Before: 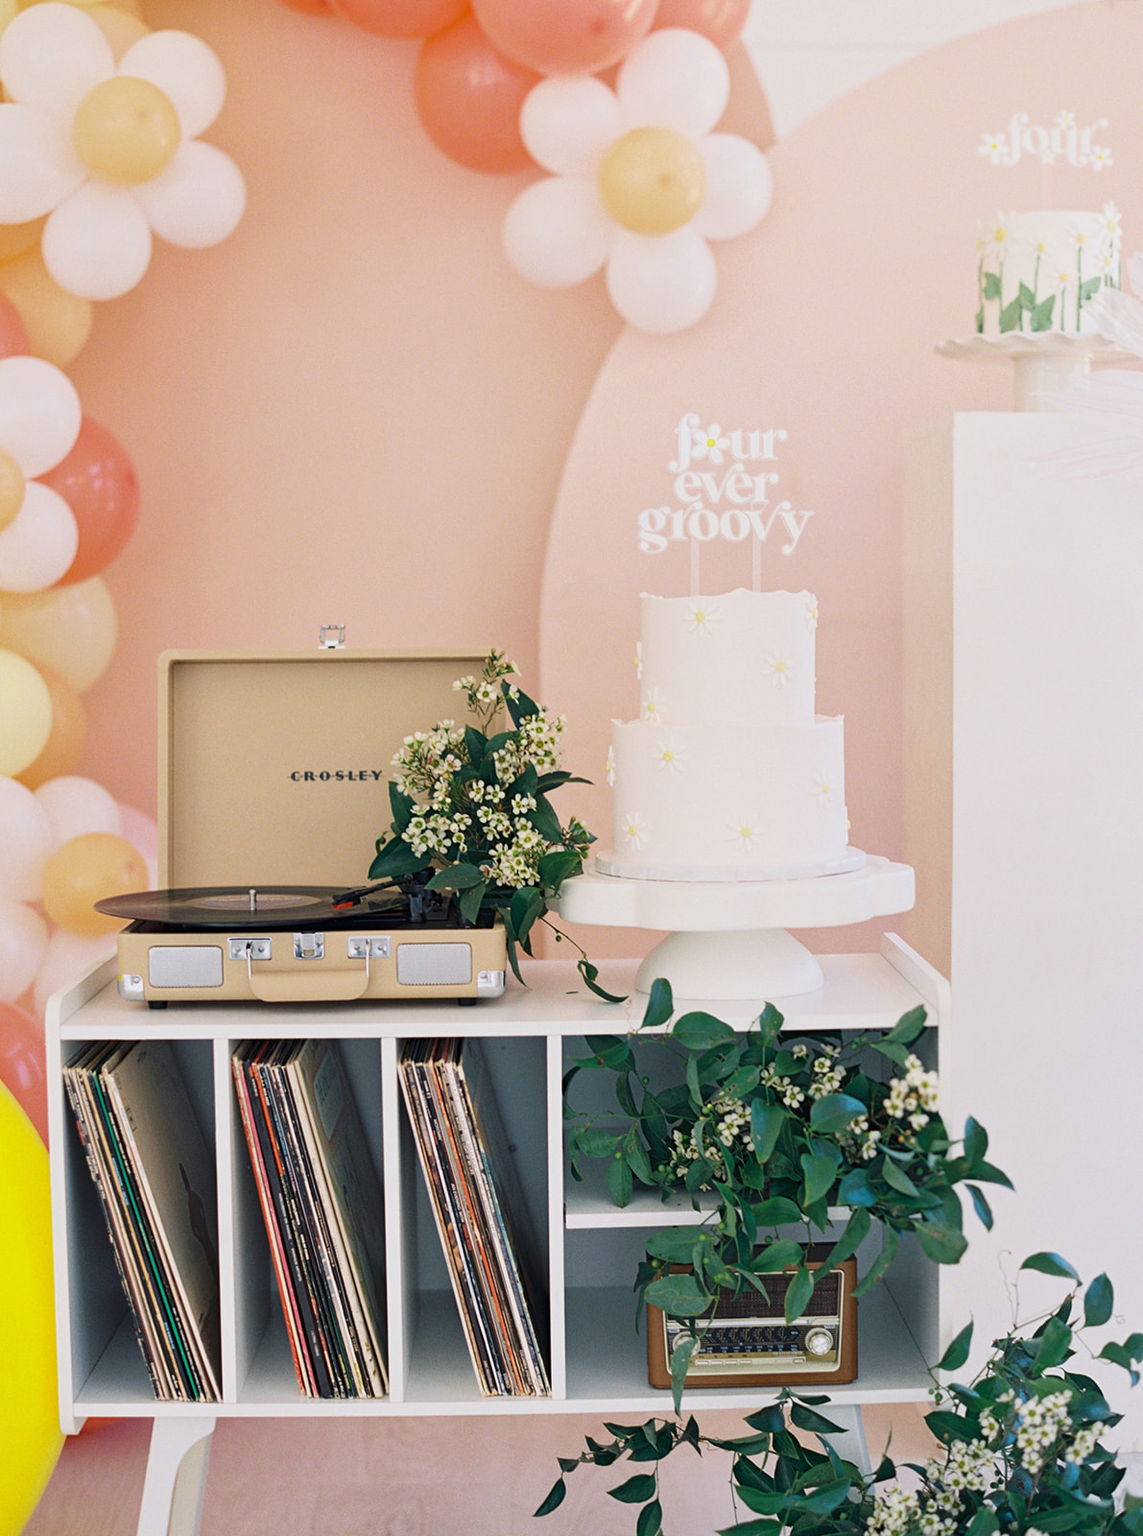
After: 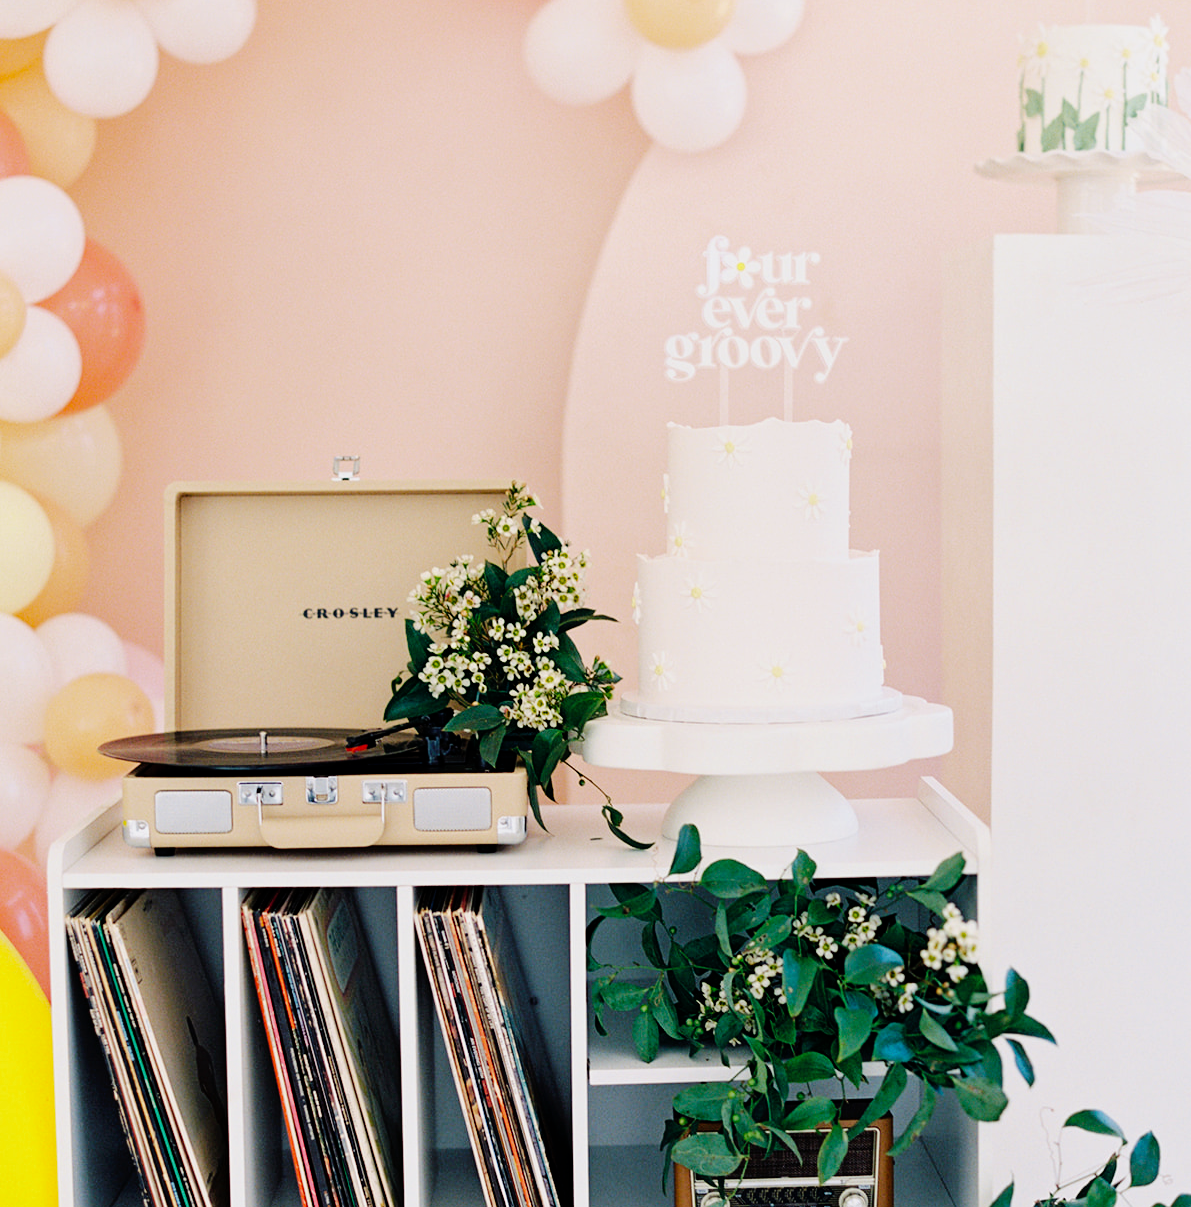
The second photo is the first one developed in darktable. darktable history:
filmic rgb: black relative exposure -9.43 EV, white relative exposure 3.03 EV, hardness 6.09
tone curve: curves: ch0 [(0, 0) (0.003, 0) (0.011, 0.001) (0.025, 0.003) (0.044, 0.005) (0.069, 0.012) (0.1, 0.023) (0.136, 0.039) (0.177, 0.088) (0.224, 0.15) (0.277, 0.24) (0.335, 0.337) (0.399, 0.437) (0.468, 0.535) (0.543, 0.629) (0.623, 0.71) (0.709, 0.782) (0.801, 0.856) (0.898, 0.94) (1, 1)], preserve colors none
crop and rotate: top 12.311%, bottom 12.193%
